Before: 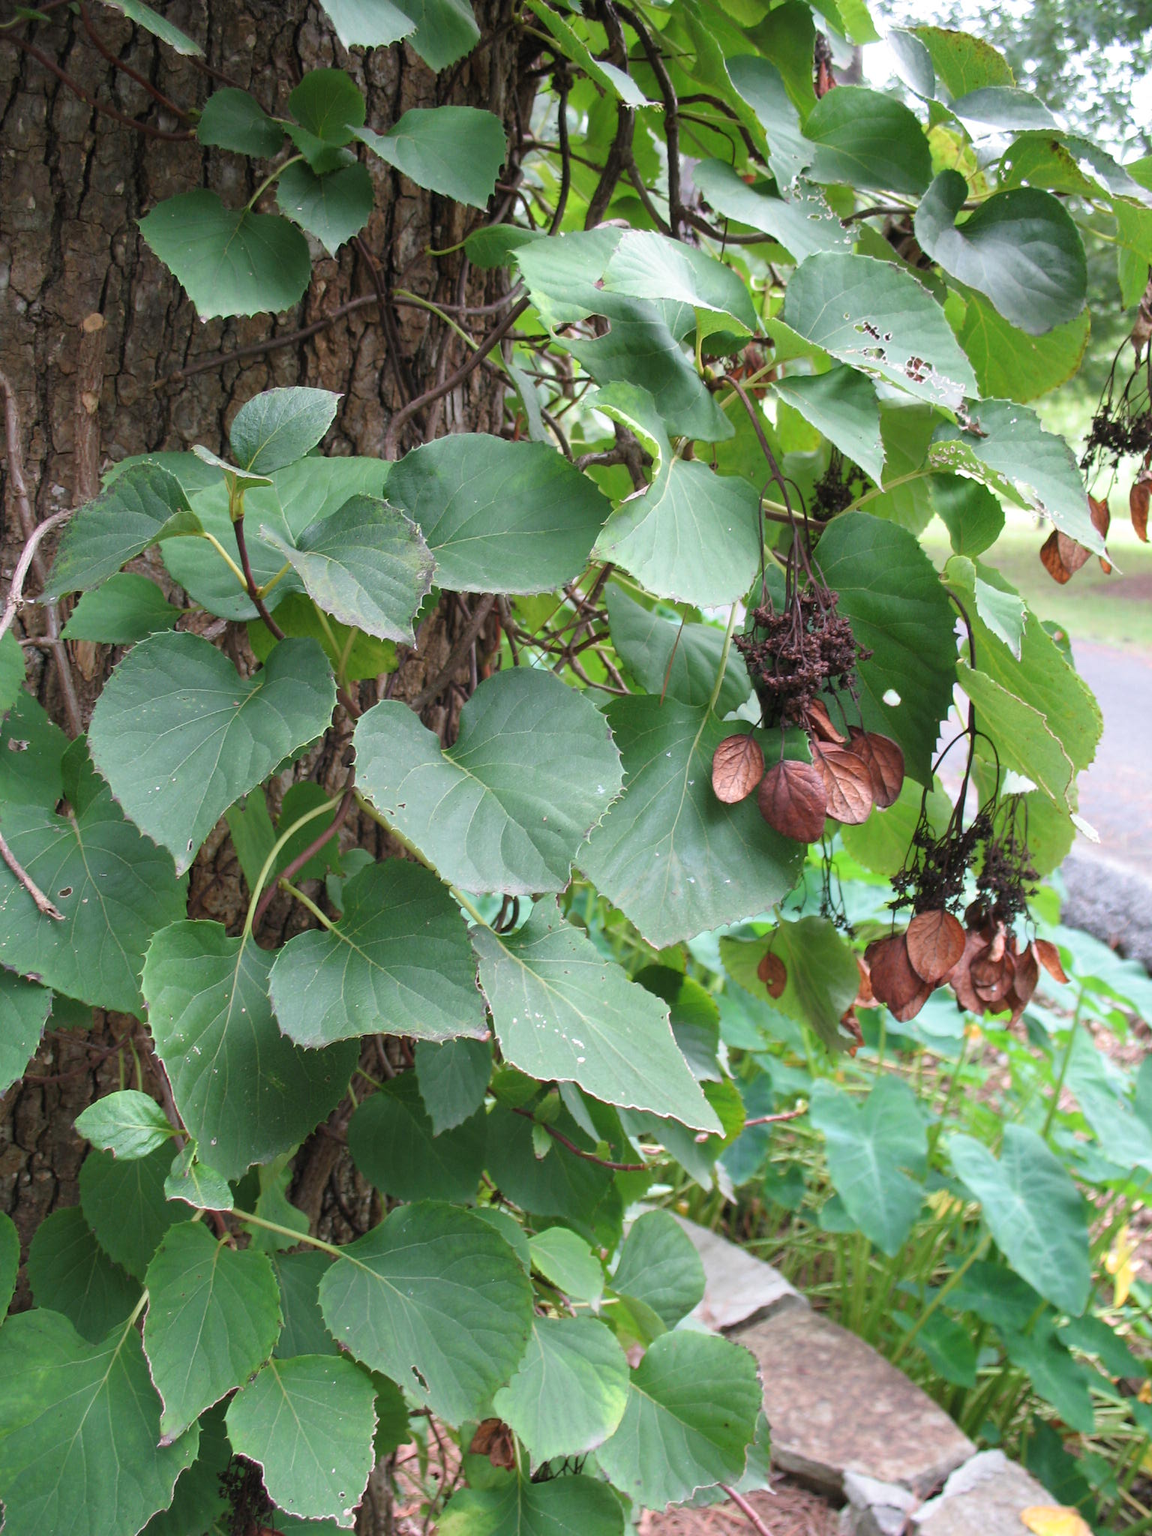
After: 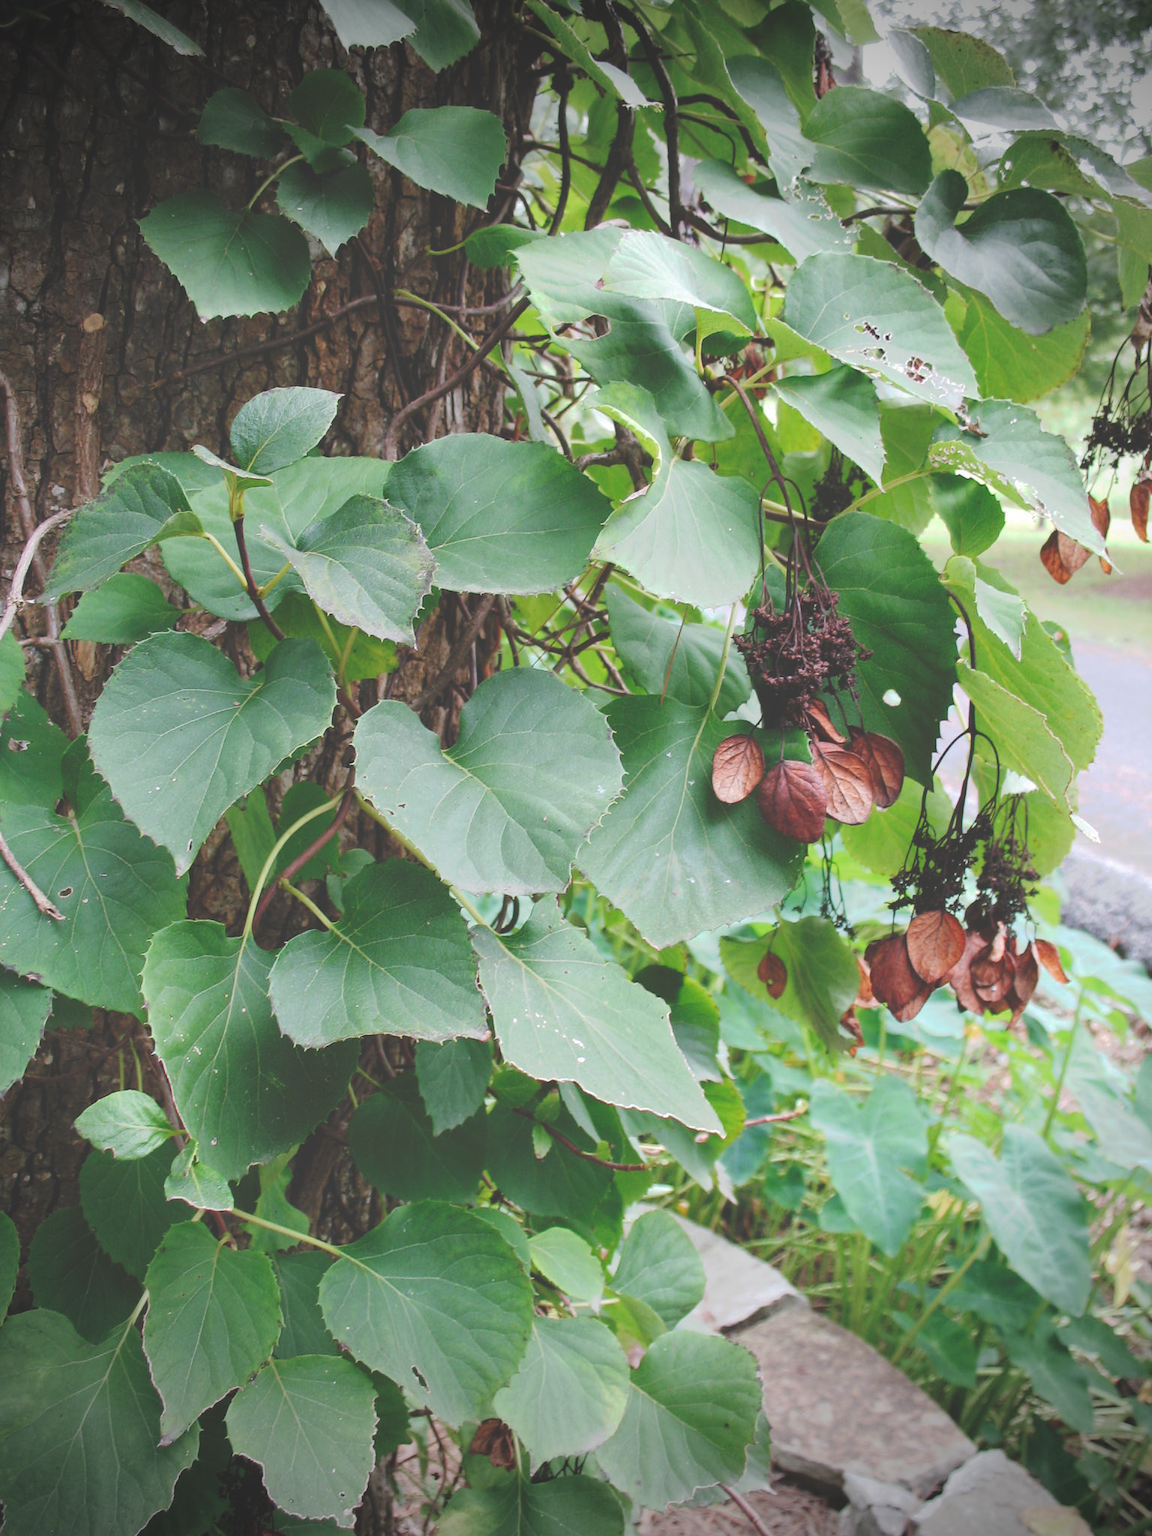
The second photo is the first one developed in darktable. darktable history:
tone curve: curves: ch0 [(0, 0) (0.003, 0.241) (0.011, 0.241) (0.025, 0.242) (0.044, 0.246) (0.069, 0.25) (0.1, 0.251) (0.136, 0.256) (0.177, 0.275) (0.224, 0.293) (0.277, 0.326) (0.335, 0.38) (0.399, 0.449) (0.468, 0.525) (0.543, 0.606) (0.623, 0.683) (0.709, 0.751) (0.801, 0.824) (0.898, 0.871) (1, 1)], preserve colors none
vignetting: fall-off start 75%, brightness -0.692, width/height ratio 1.084
